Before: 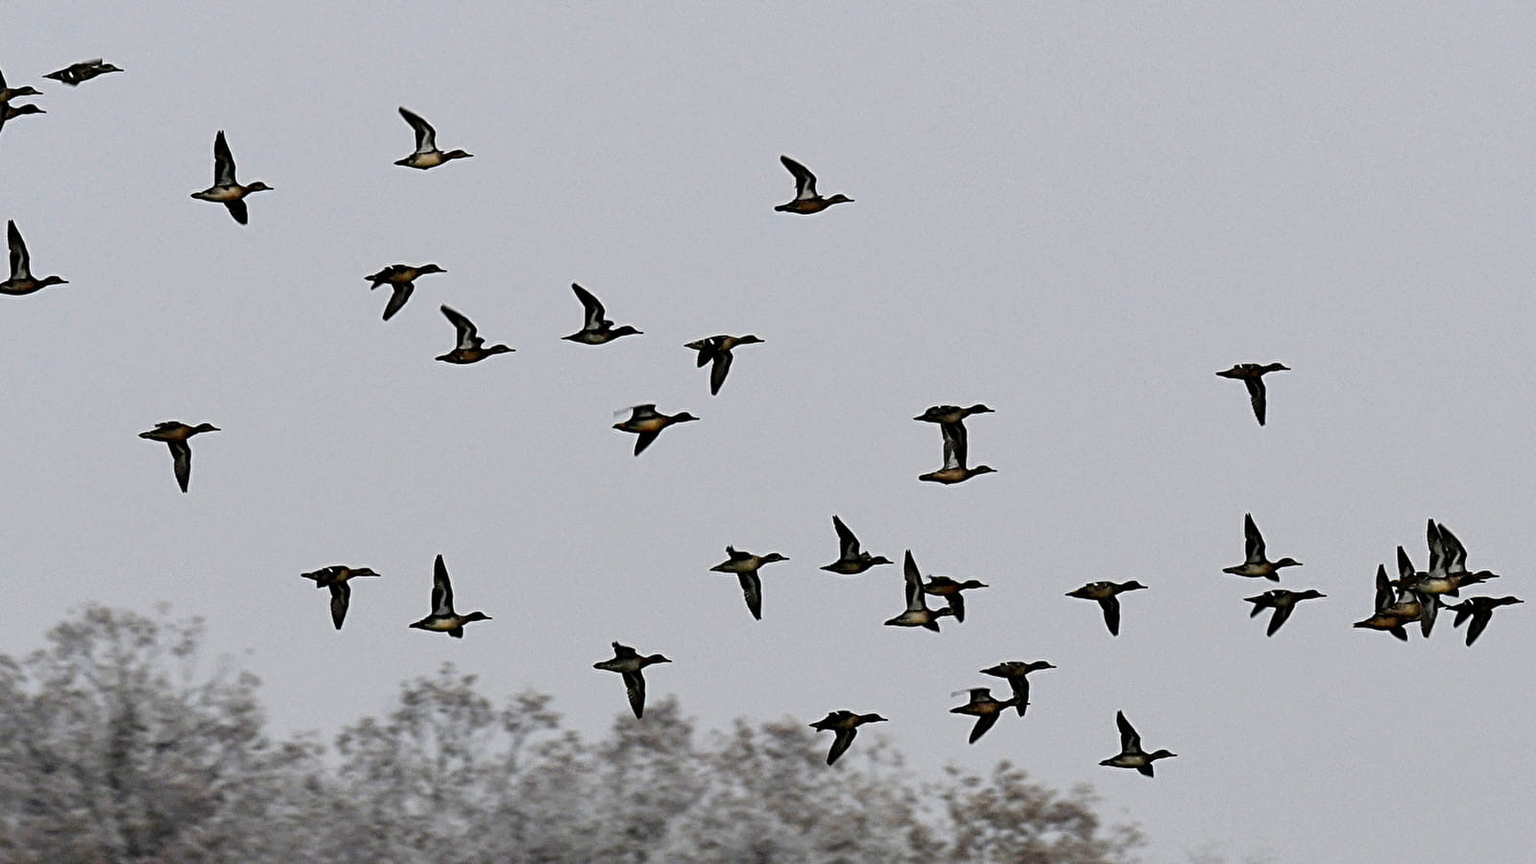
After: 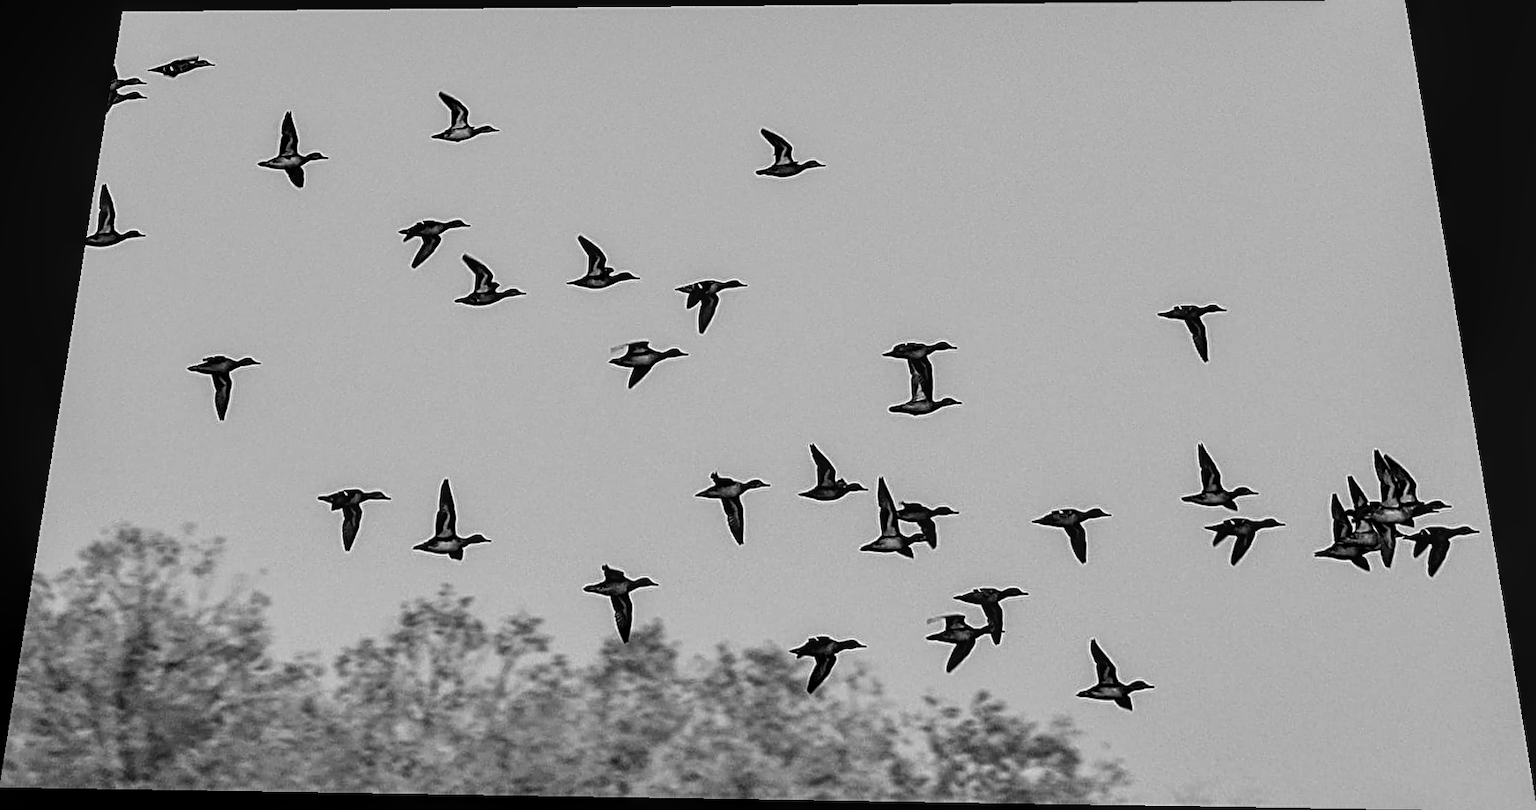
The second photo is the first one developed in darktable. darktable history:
monochrome: on, module defaults
local contrast: on, module defaults
rotate and perspective: rotation 0.128°, lens shift (vertical) -0.181, lens shift (horizontal) -0.044, shear 0.001, automatic cropping off
sharpen: on, module defaults
shadows and highlights: radius 125.46, shadows 30.51, highlights -30.51, low approximation 0.01, soften with gaussian
